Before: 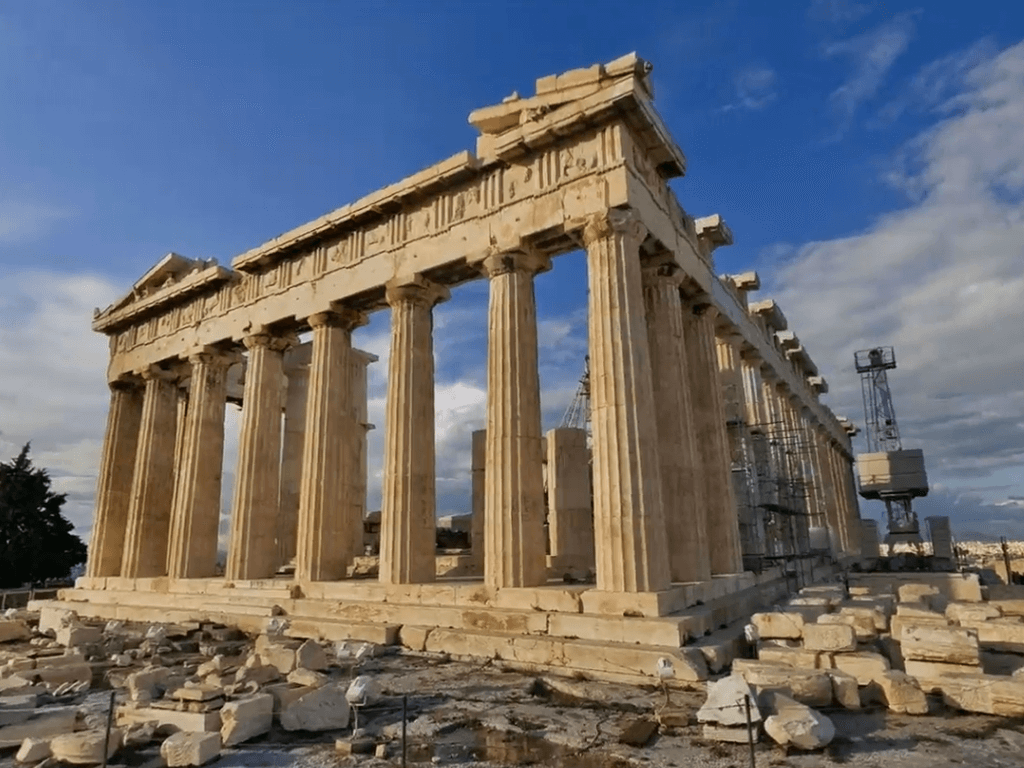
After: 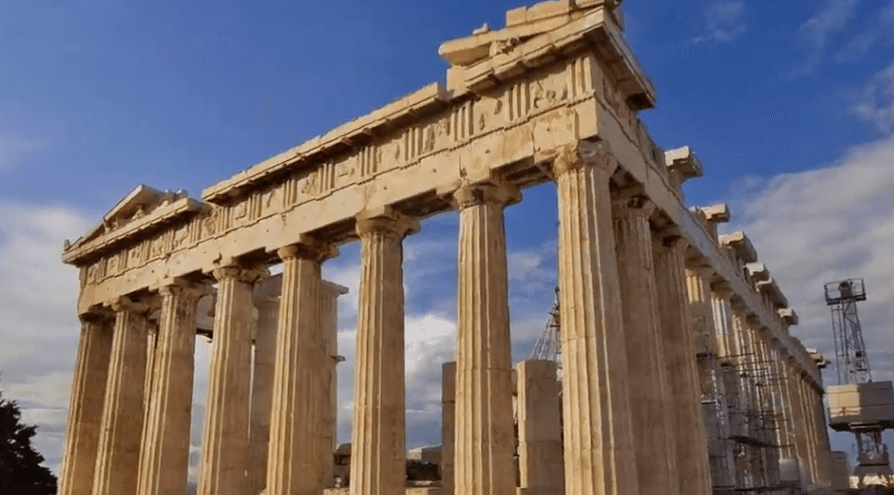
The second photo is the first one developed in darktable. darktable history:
crop: left 3.015%, top 8.969%, right 9.647%, bottom 26.457%
color balance: mode lift, gamma, gain (sRGB), lift [1, 1.049, 1, 1]
